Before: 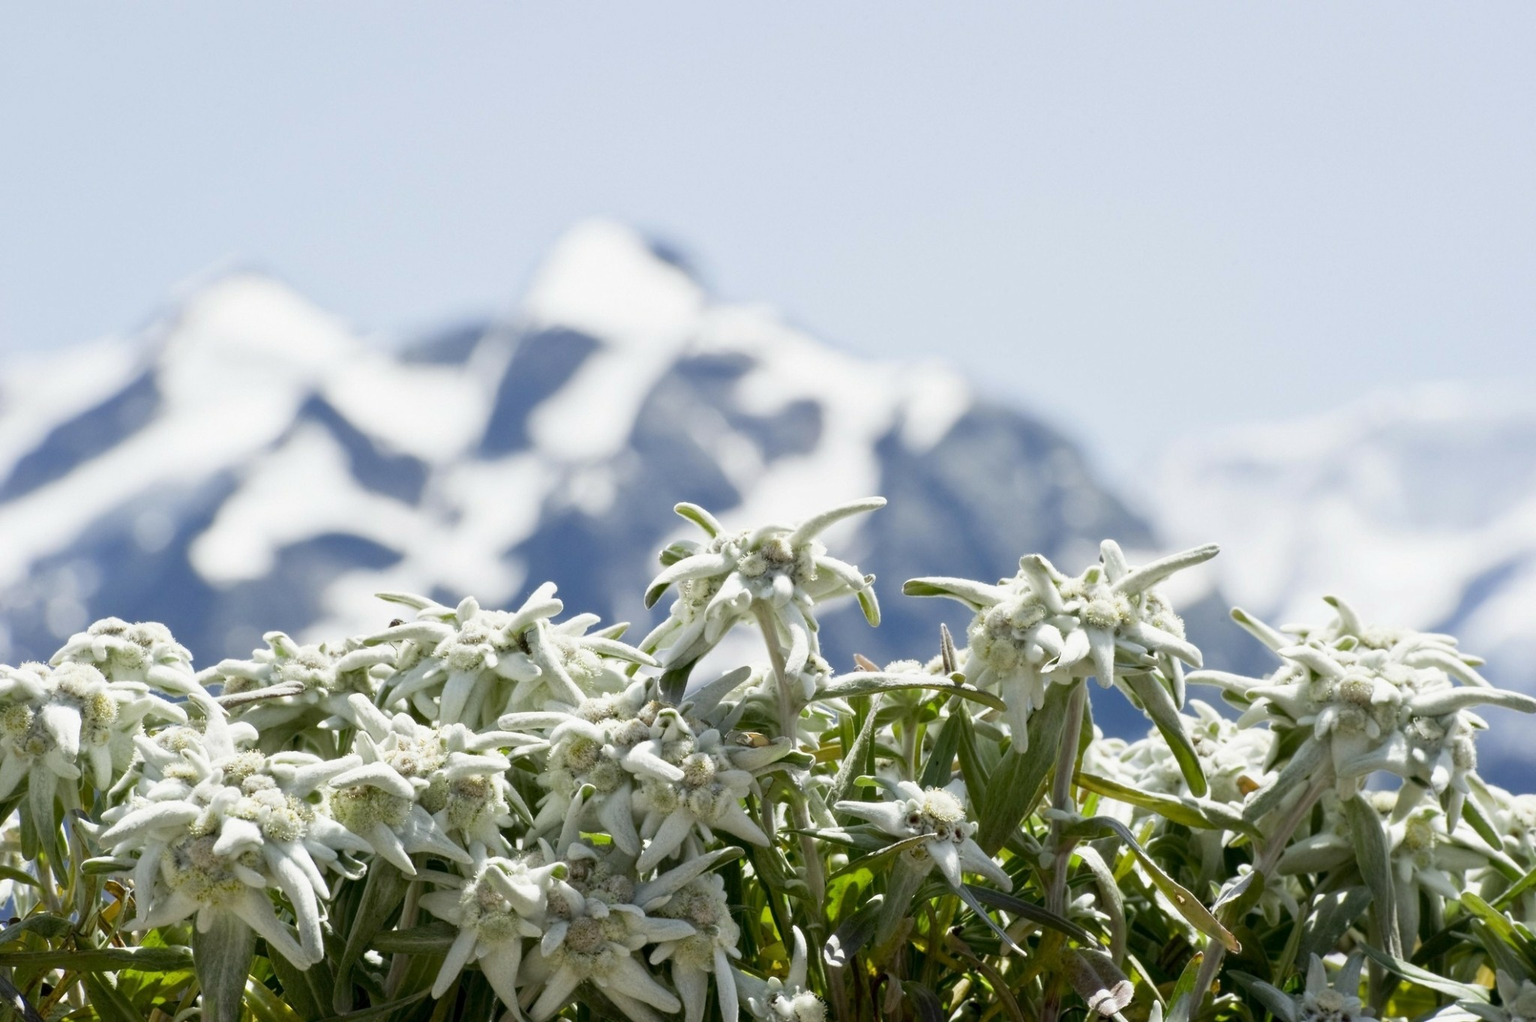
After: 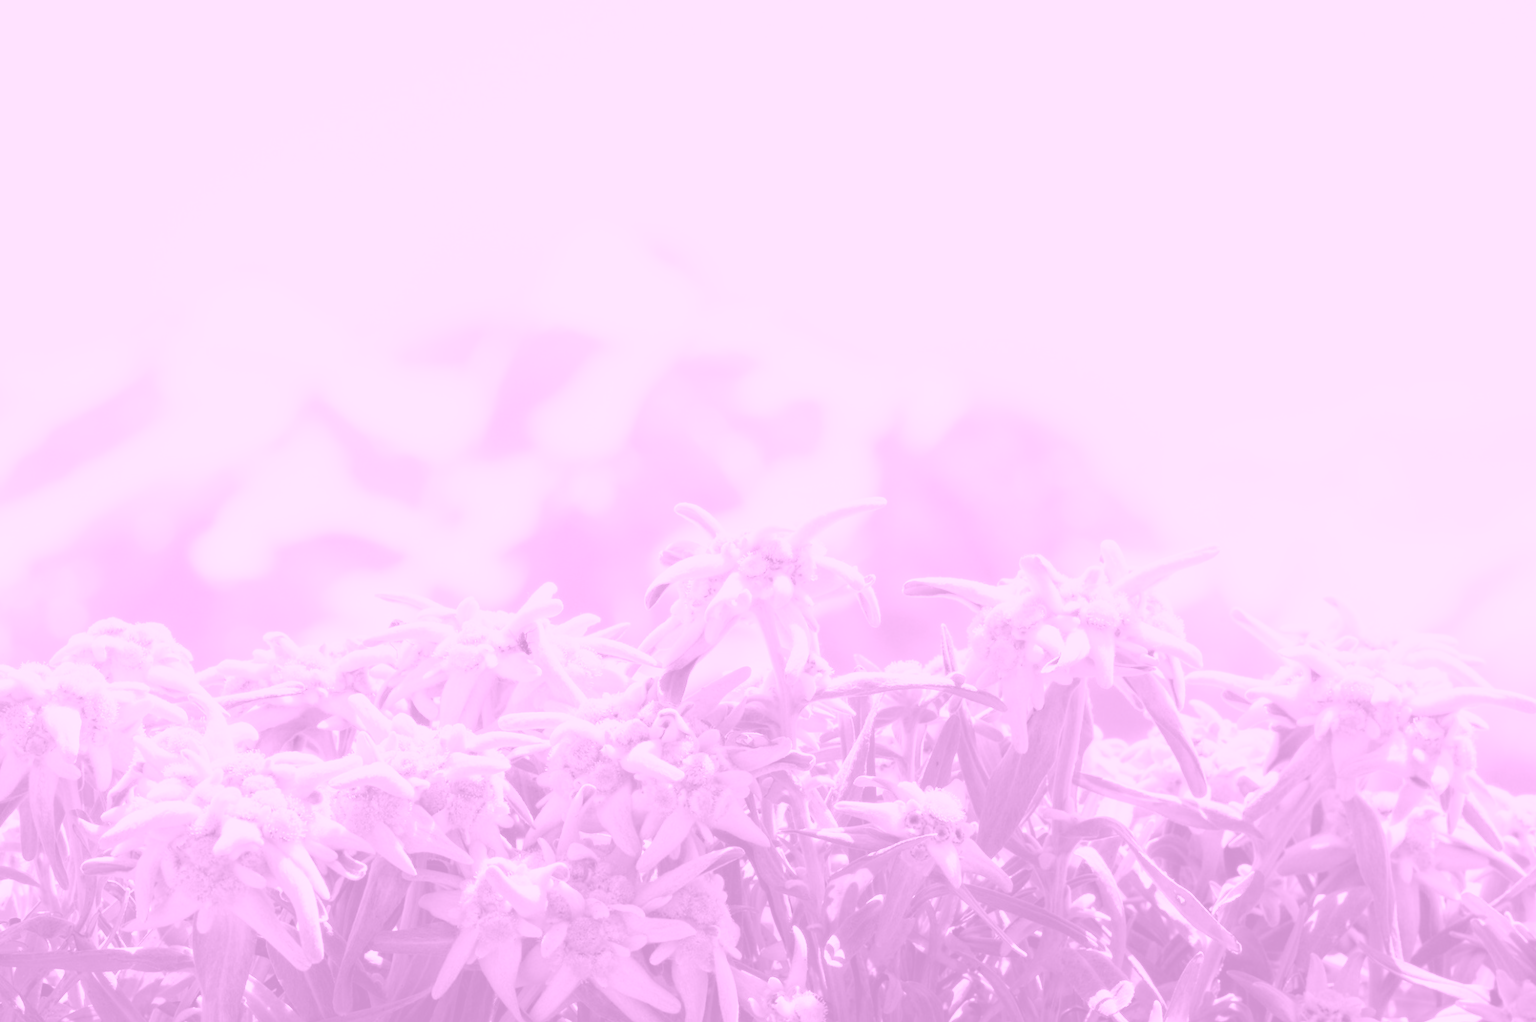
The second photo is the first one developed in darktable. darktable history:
exposure: black level correction -0.001, exposure 0.08 EV, compensate highlight preservation false
shadows and highlights: shadows -40.15, highlights 62.88, soften with gaussian
color balance rgb: perceptual saturation grading › global saturation 35%, perceptual saturation grading › highlights -25%, perceptual saturation grading › shadows 50%
colorize: hue 331.2°, saturation 75%, source mix 30.28%, lightness 70.52%, version 1
